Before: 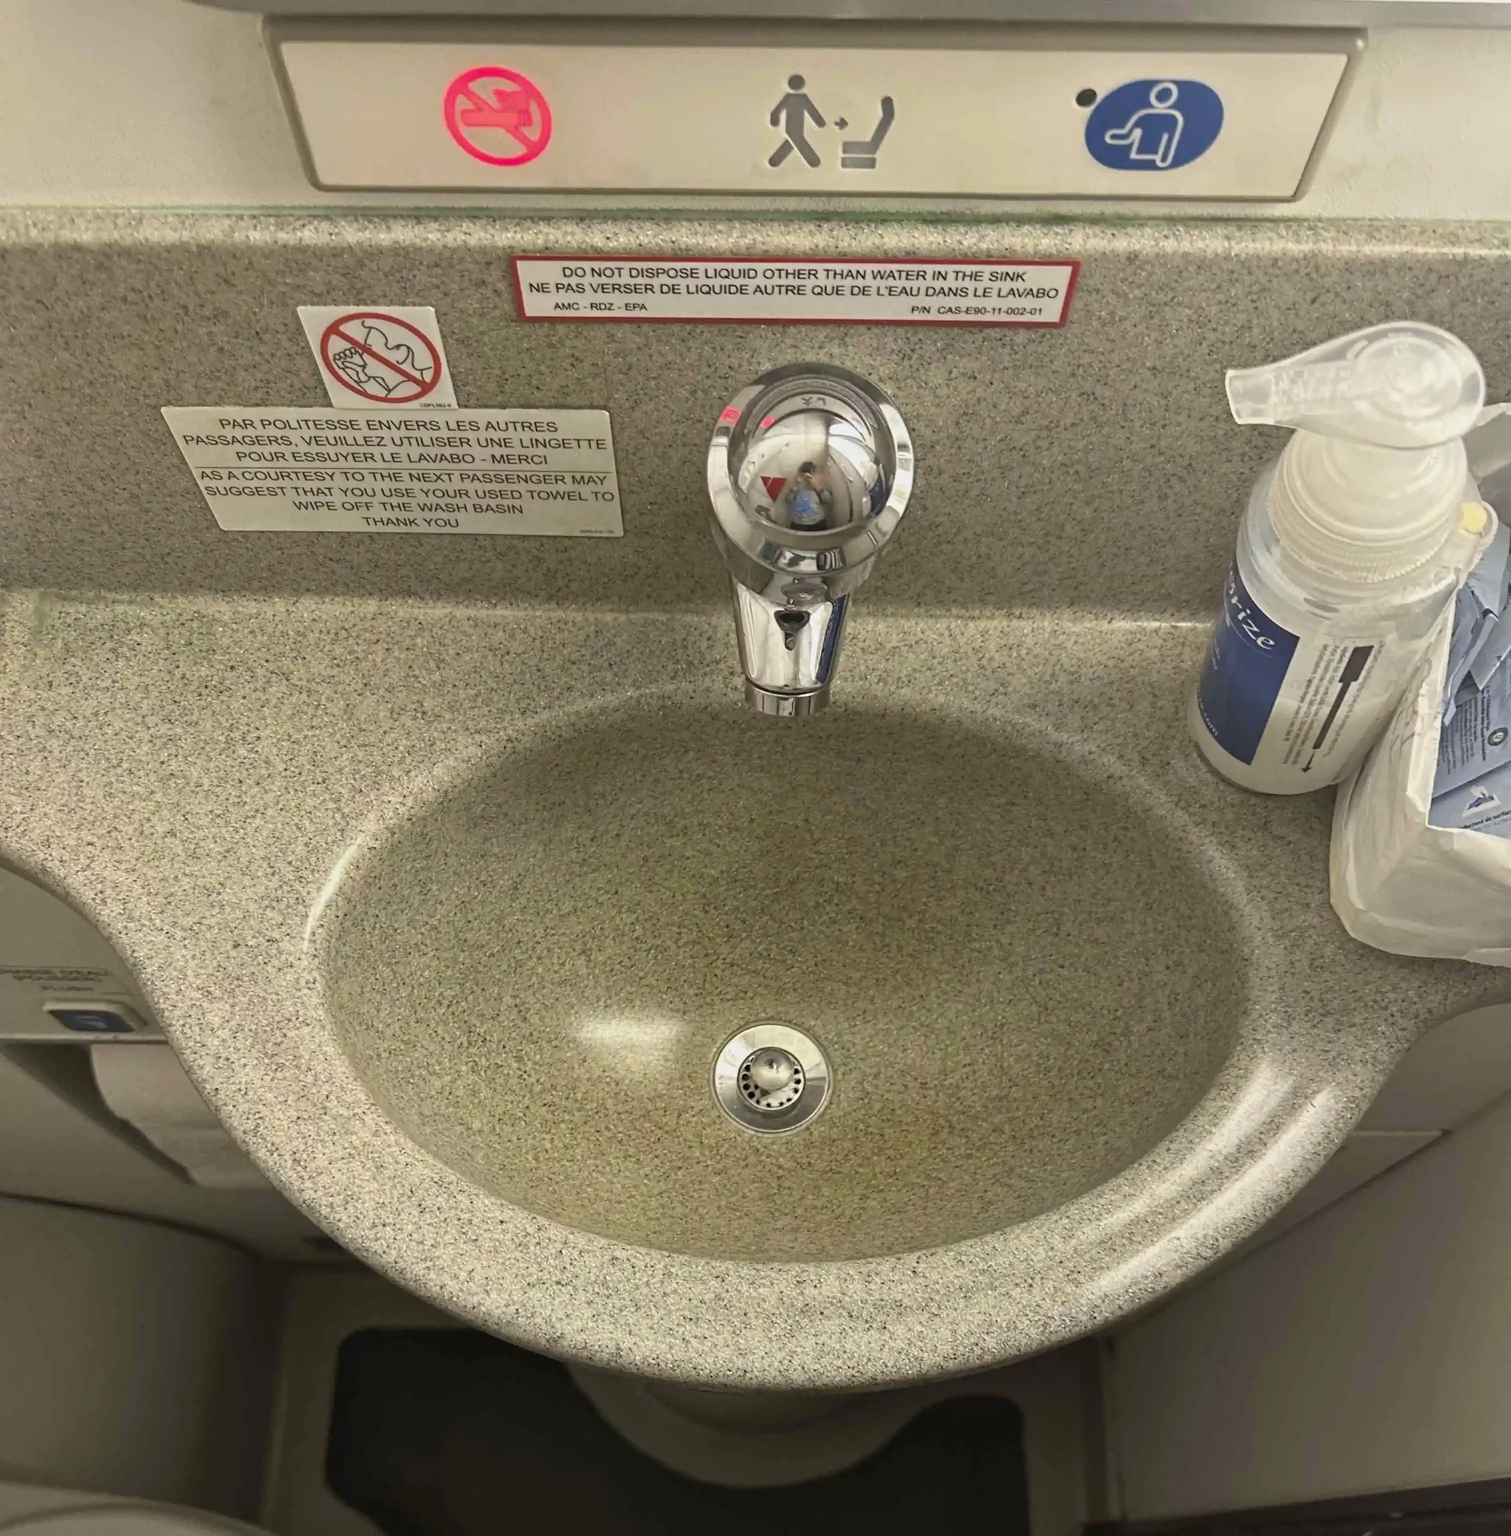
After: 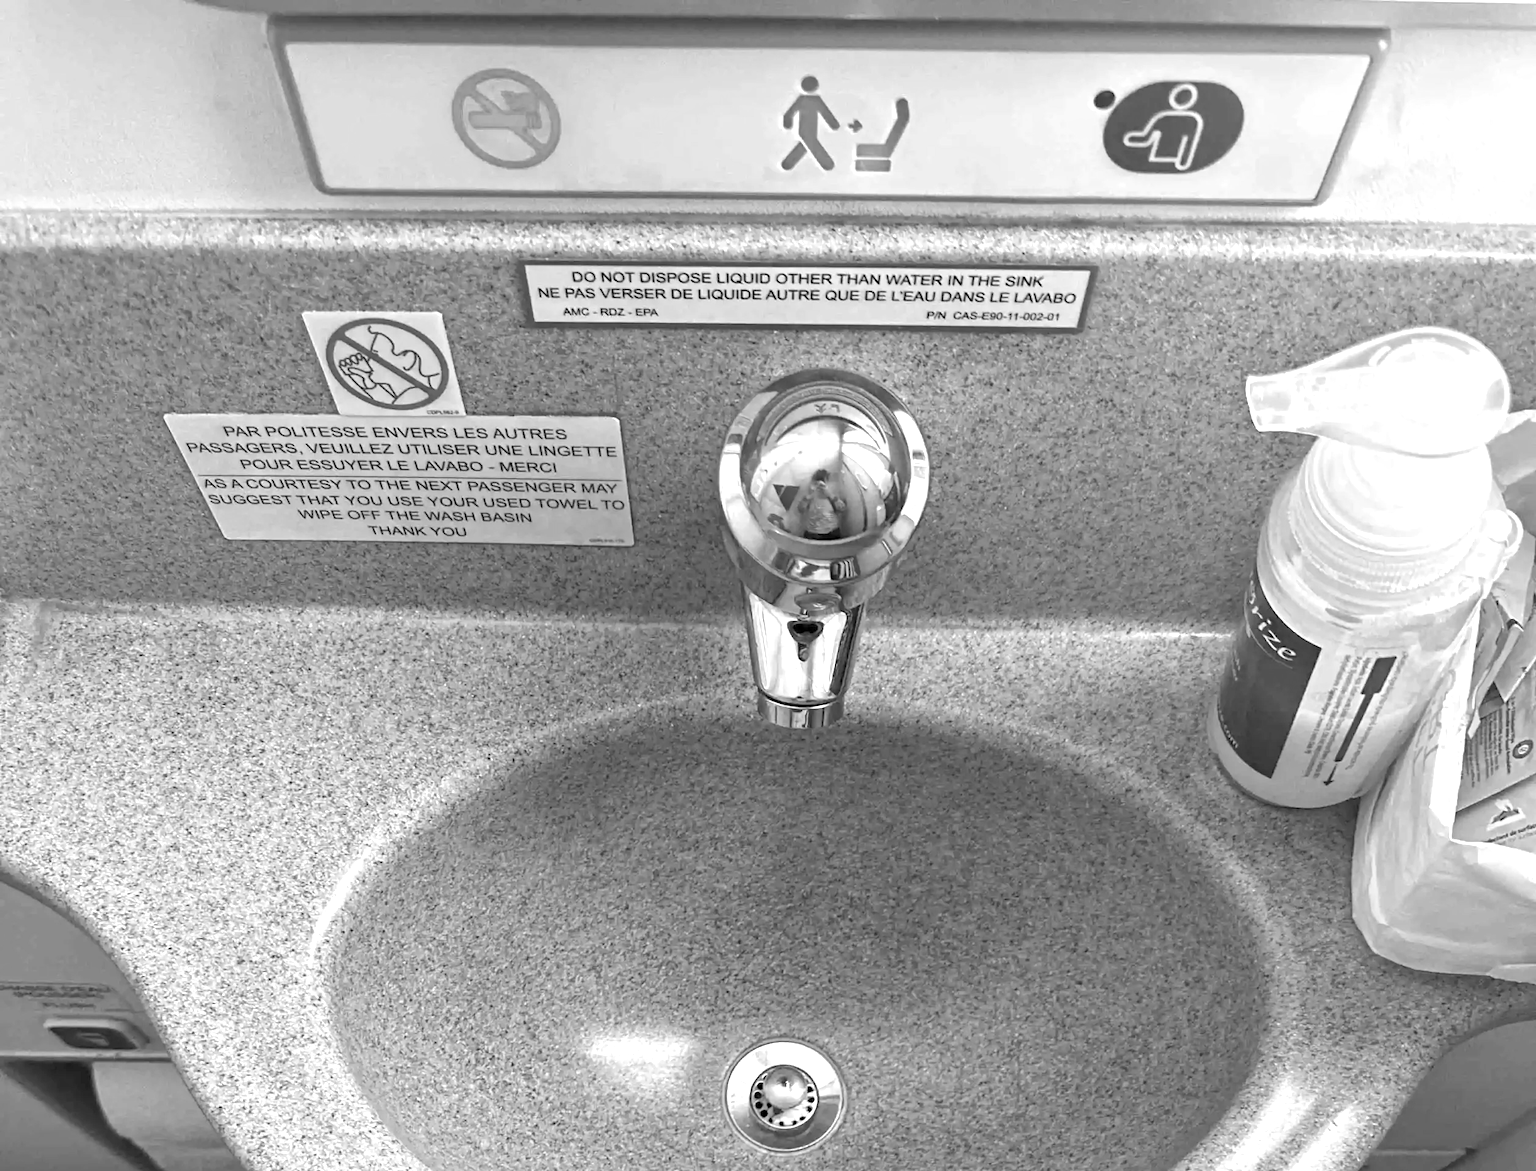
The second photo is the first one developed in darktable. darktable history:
exposure: black level correction 0.012, exposure 0.7 EV, compensate exposure bias true, compensate highlight preservation false
crop: bottom 24.988%
local contrast: mode bilateral grid, contrast 10, coarseness 25, detail 115%, midtone range 0.2
monochrome: on, module defaults
